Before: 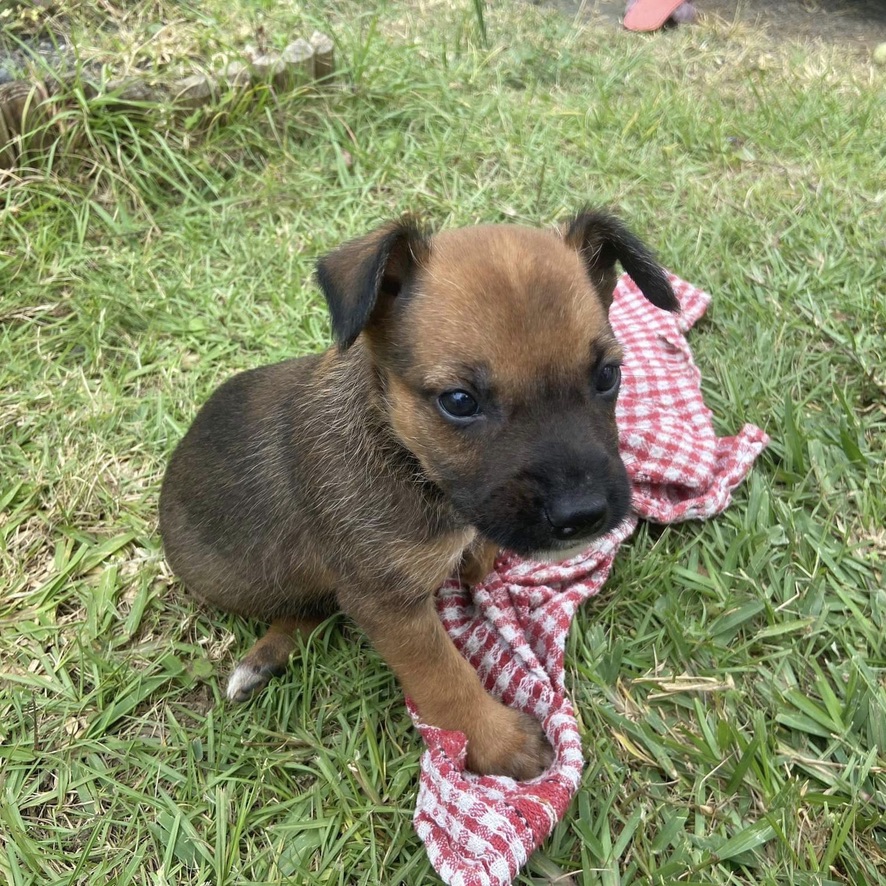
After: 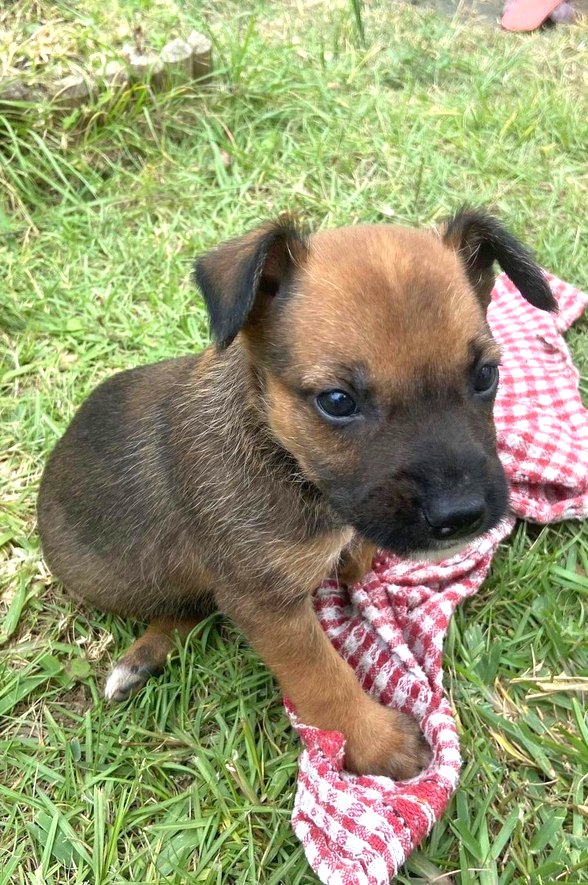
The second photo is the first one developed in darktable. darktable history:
exposure: black level correction 0.001, exposure 0.498 EV, compensate highlight preservation false
crop and rotate: left 13.854%, right 19.734%
